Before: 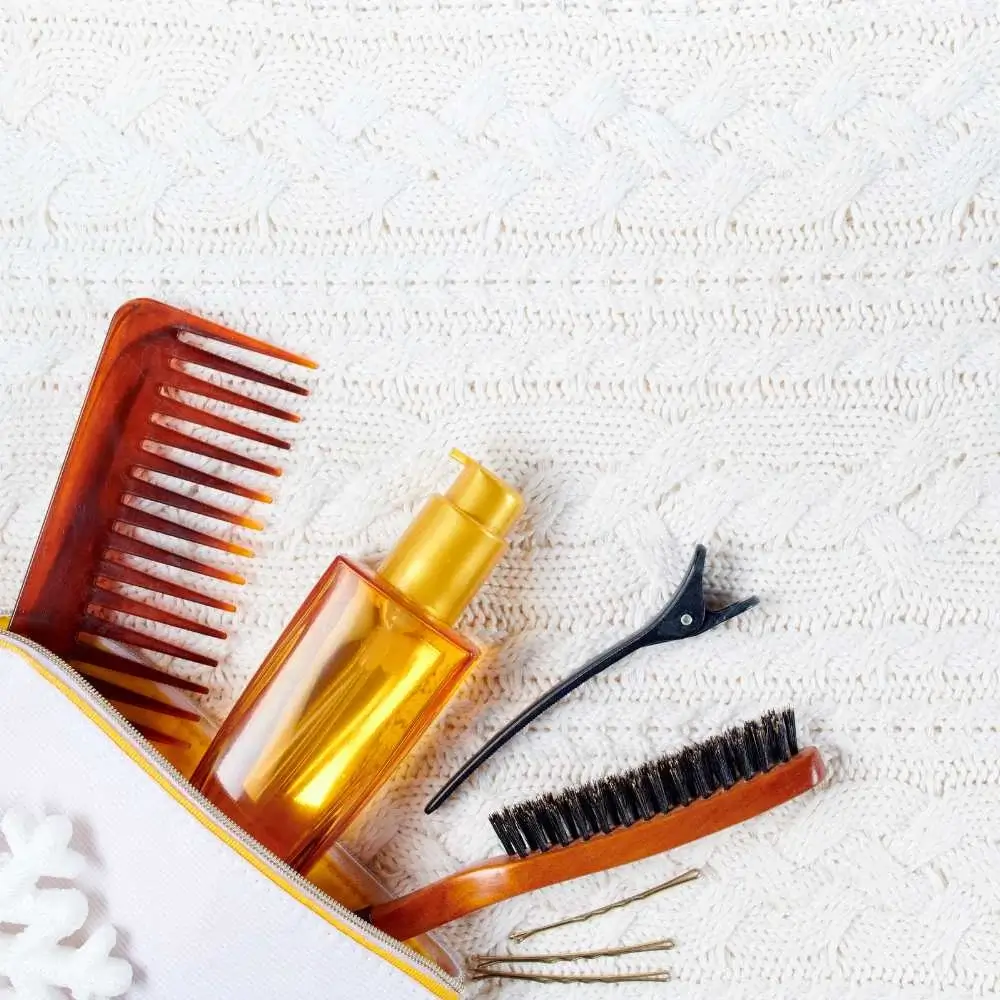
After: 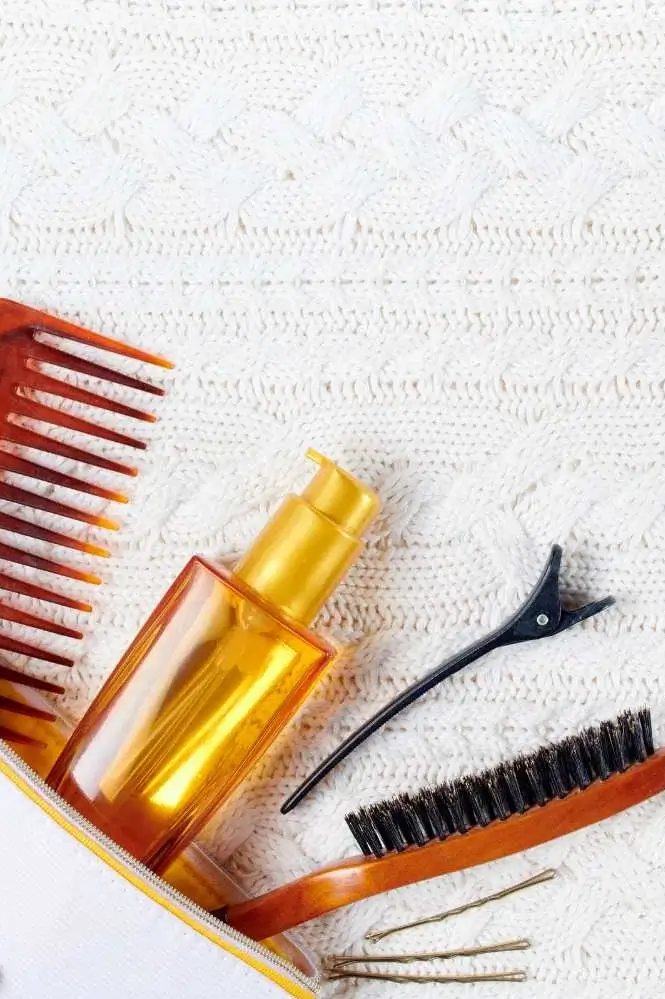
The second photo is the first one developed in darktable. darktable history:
crop and rotate: left 14.497%, right 18.918%
